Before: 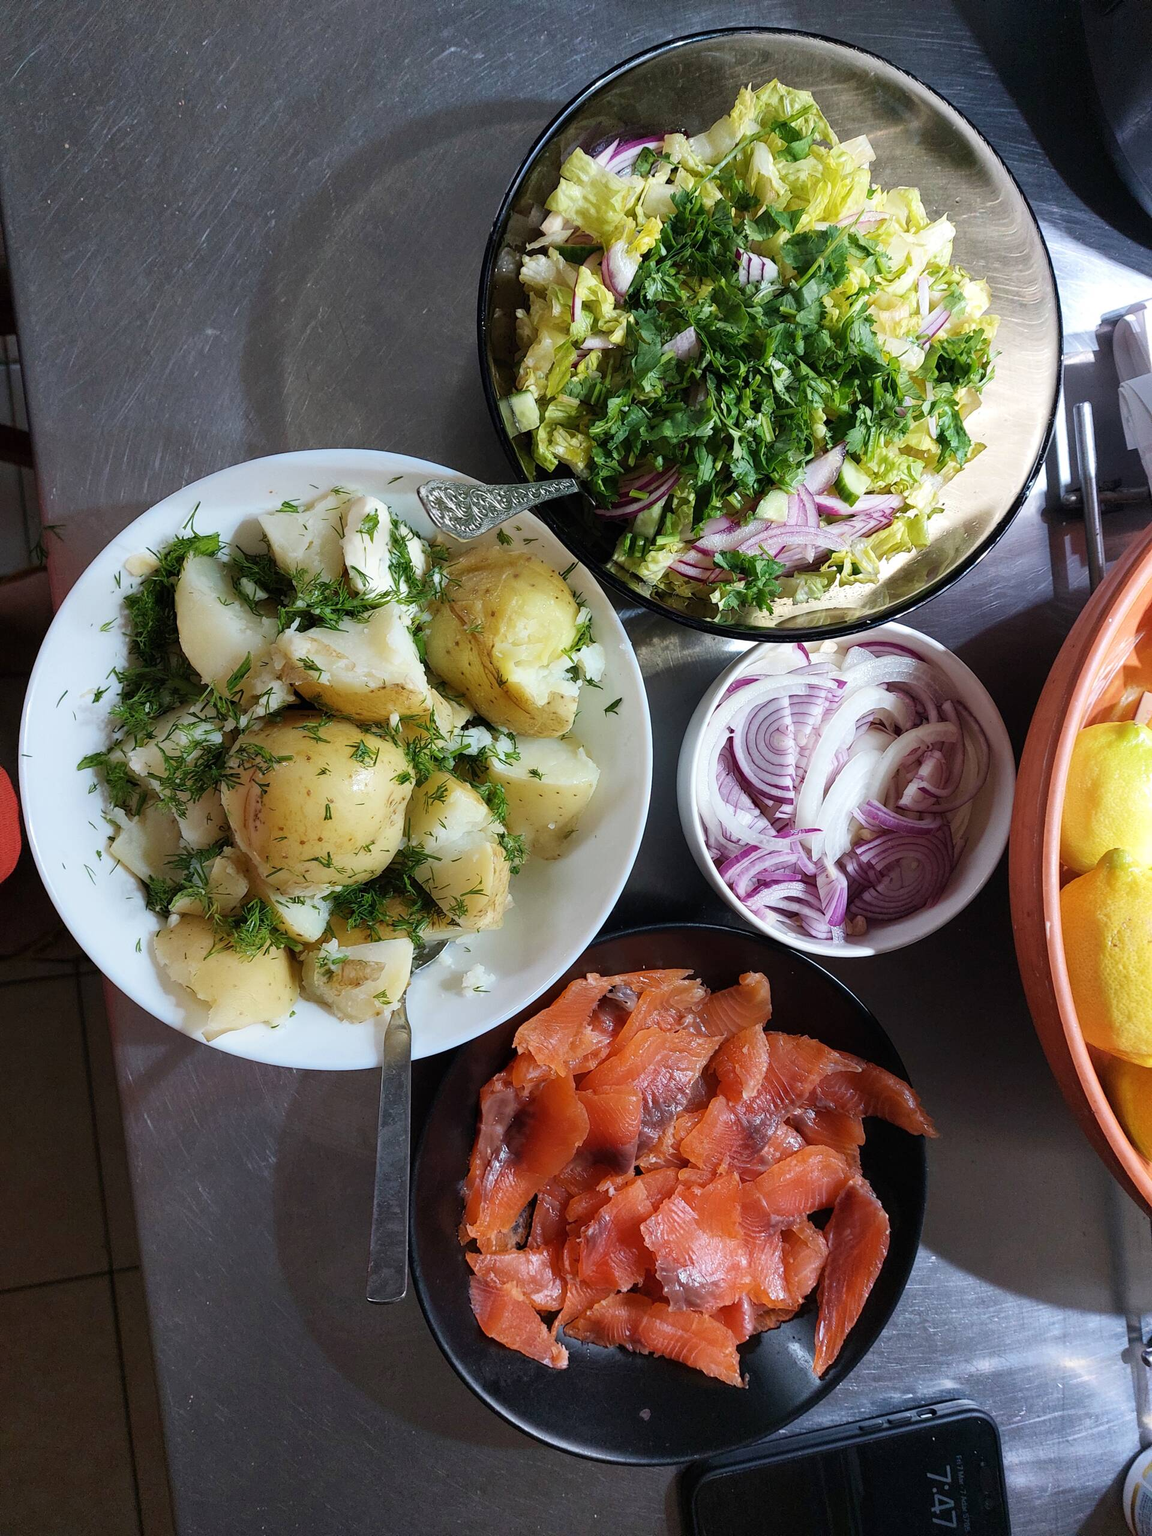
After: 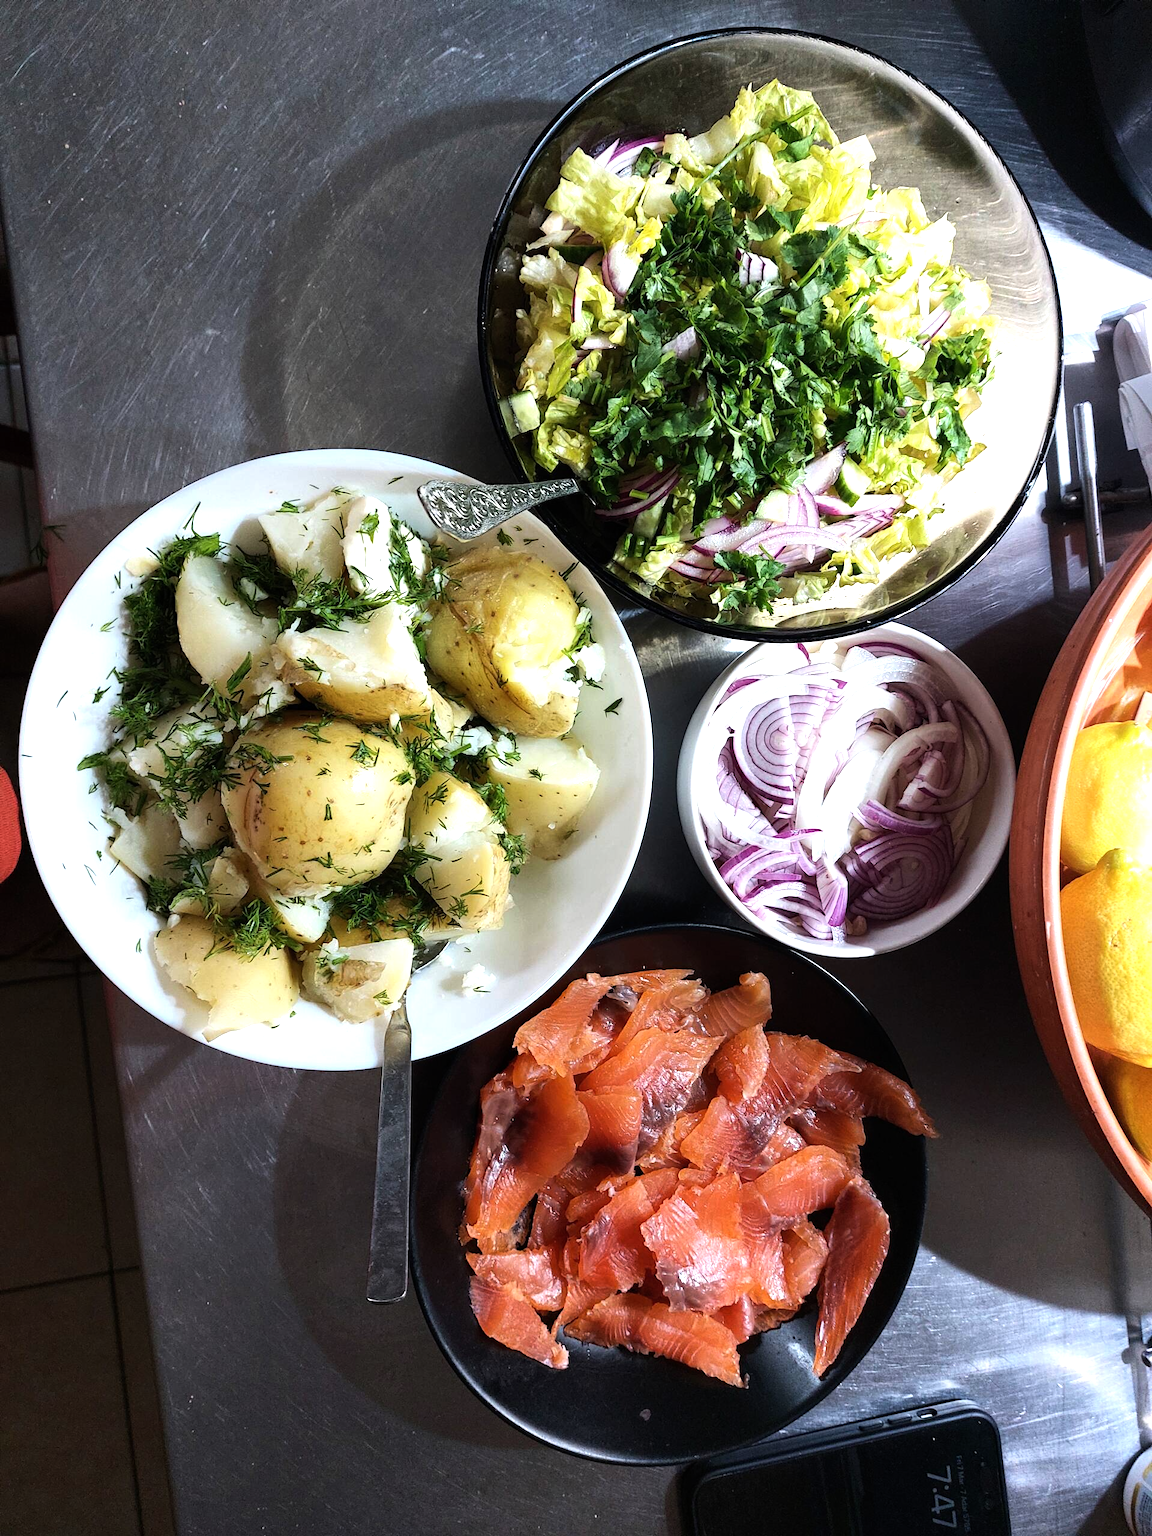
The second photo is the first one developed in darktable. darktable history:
tone equalizer: -8 EV -0.75 EV, -7 EV -0.7 EV, -6 EV -0.6 EV, -5 EV -0.4 EV, -3 EV 0.4 EV, -2 EV 0.6 EV, -1 EV 0.7 EV, +0 EV 0.75 EV, edges refinement/feathering 500, mask exposure compensation -1.57 EV, preserve details no
shadows and highlights: shadows 12, white point adjustment 1.2, highlights -0.36, soften with gaussian
